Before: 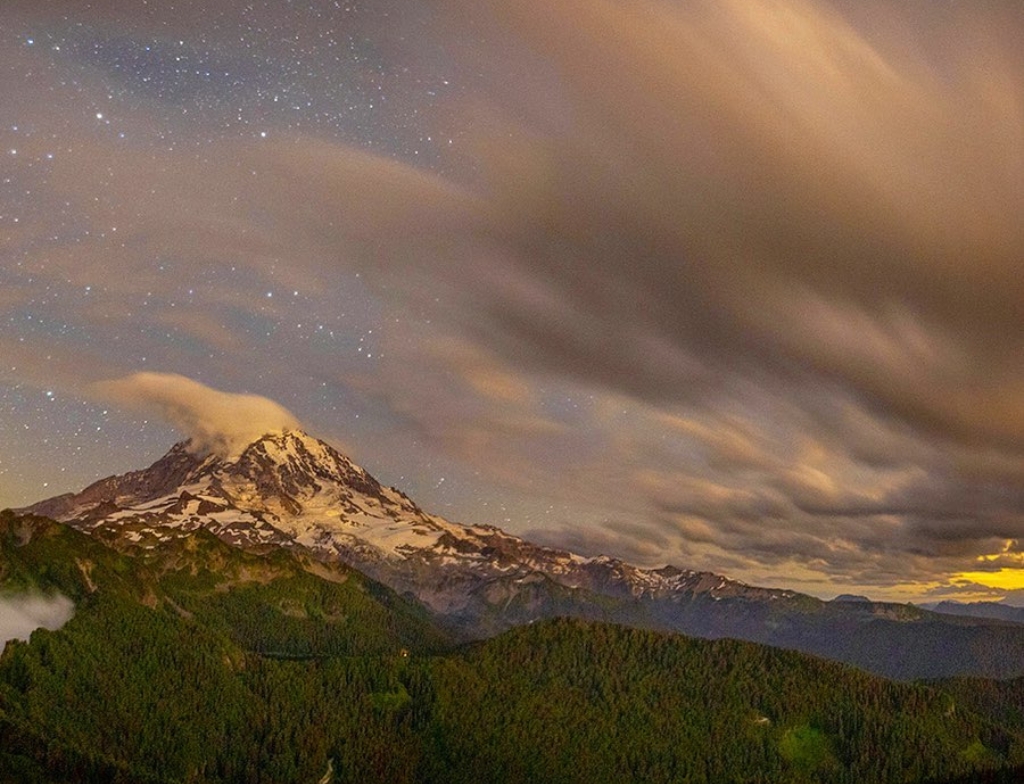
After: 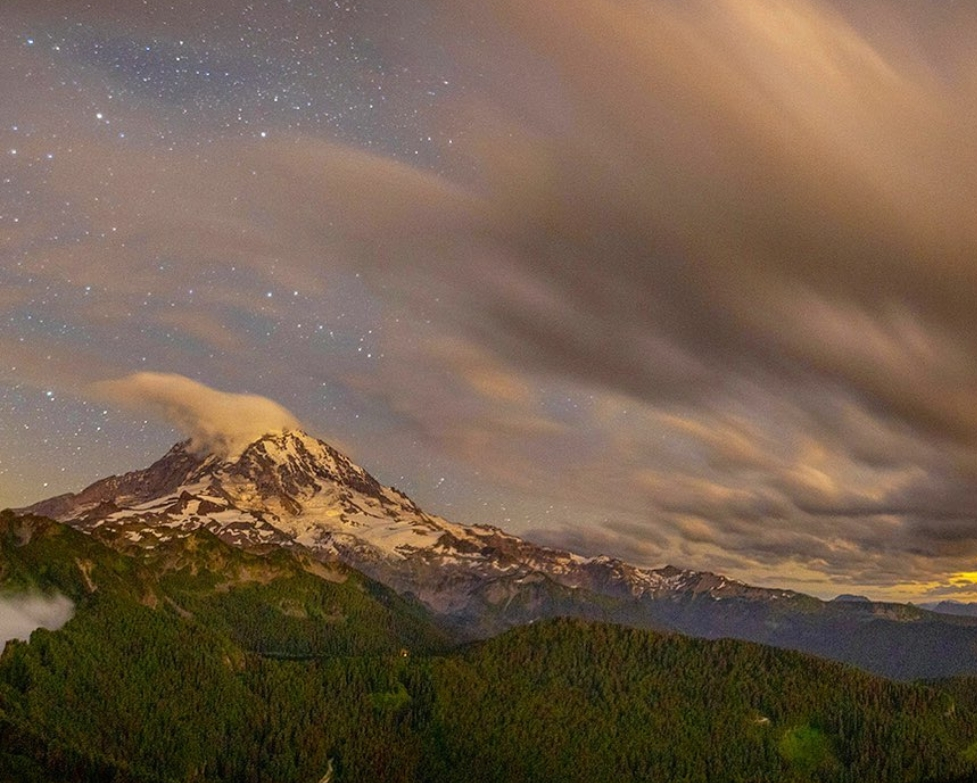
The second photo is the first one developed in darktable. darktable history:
crop: right 4.499%, bottom 0.023%
